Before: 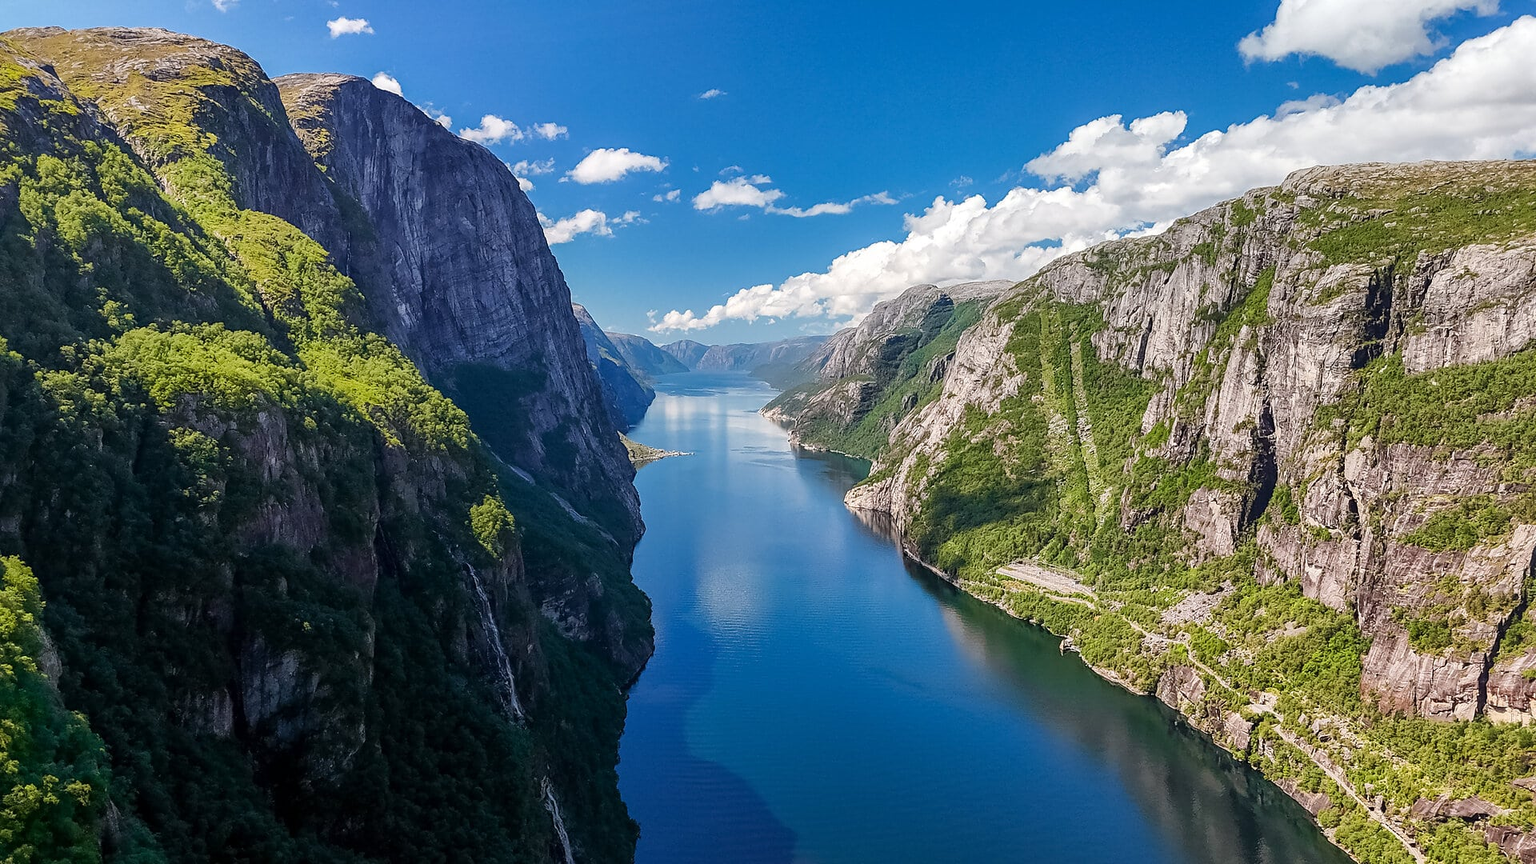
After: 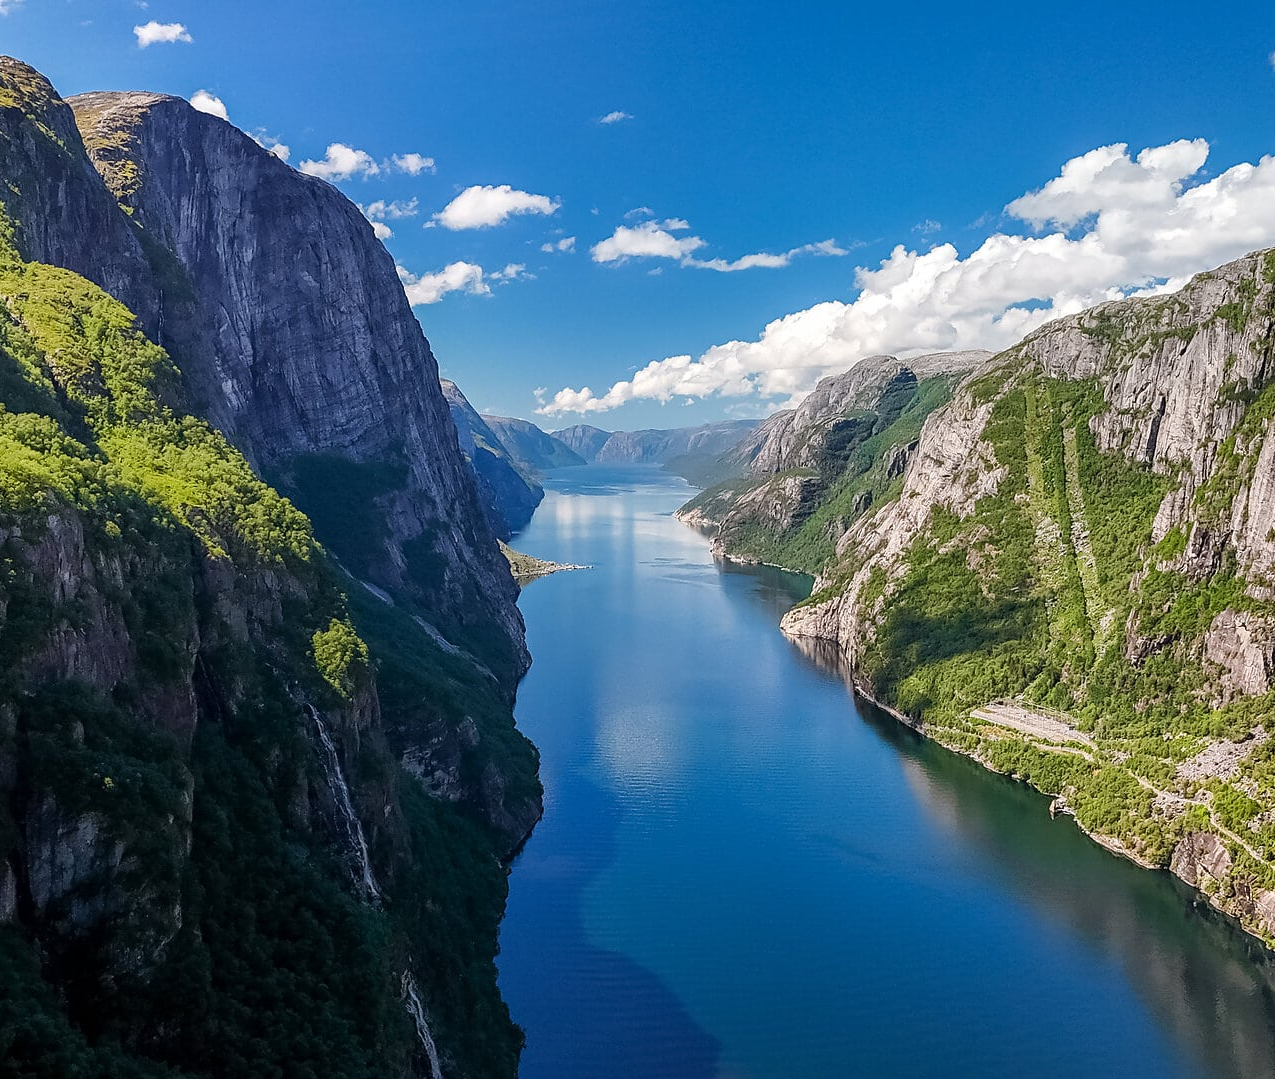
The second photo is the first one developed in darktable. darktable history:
crop and rotate: left 14.337%, right 19.207%
